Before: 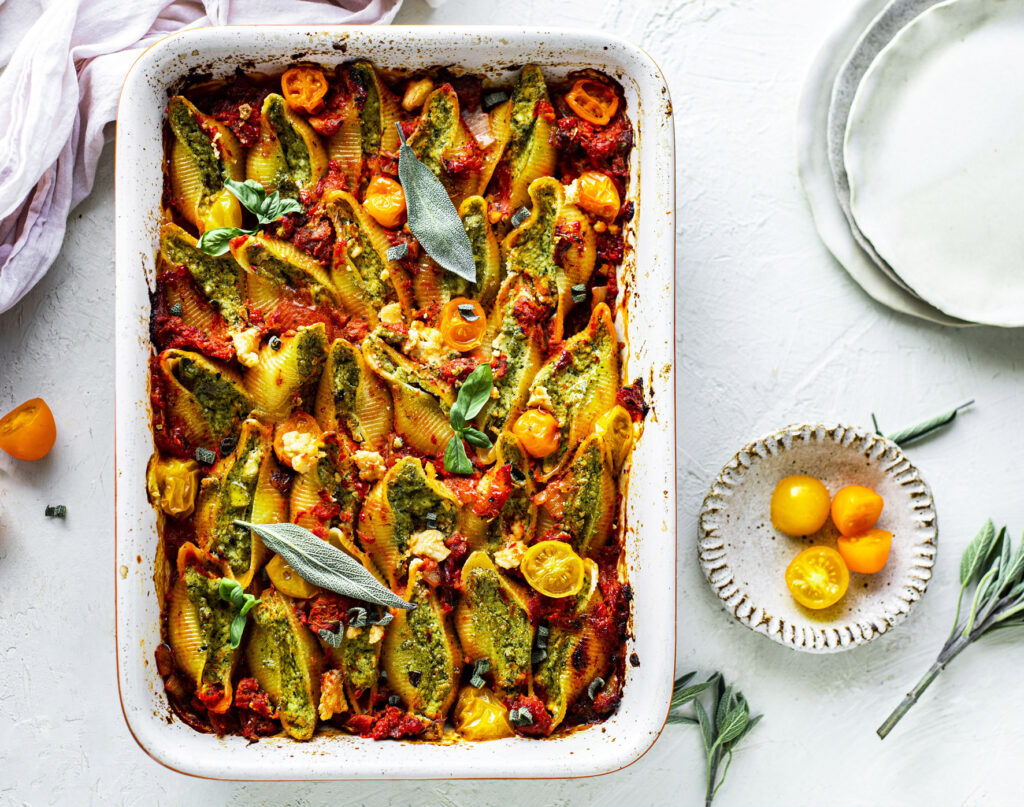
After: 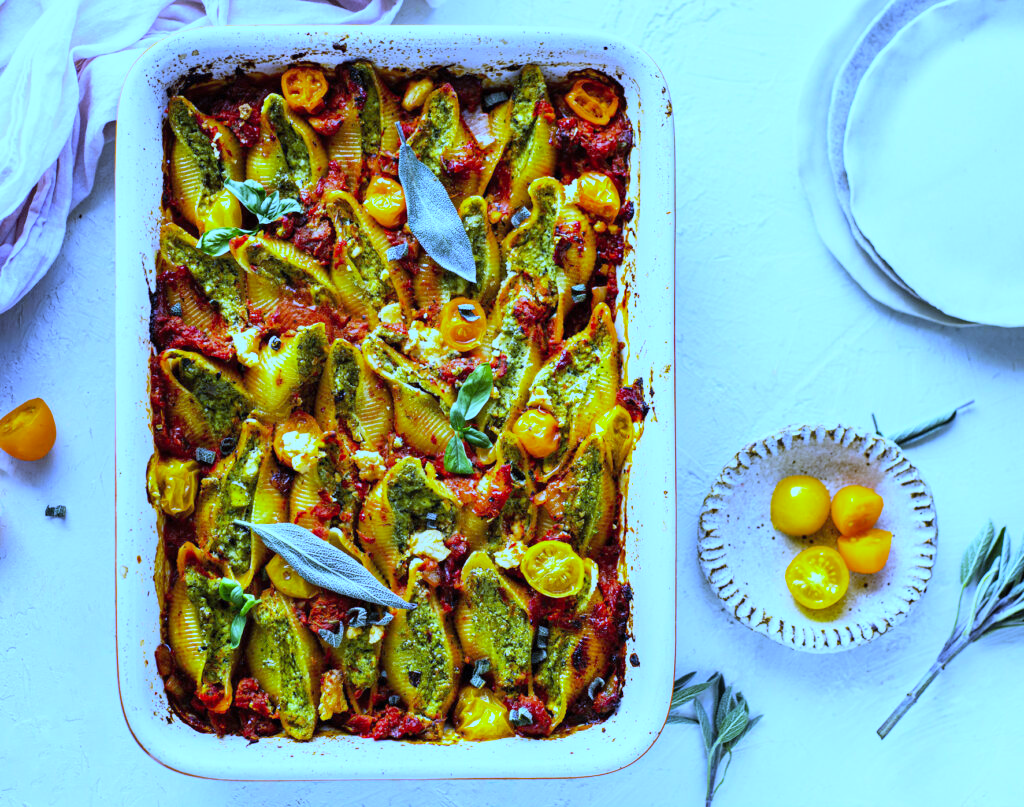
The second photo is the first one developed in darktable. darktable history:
white balance: red 0.766, blue 1.537
contrast brightness saturation: contrast 0.07, brightness 0.08, saturation 0.18
